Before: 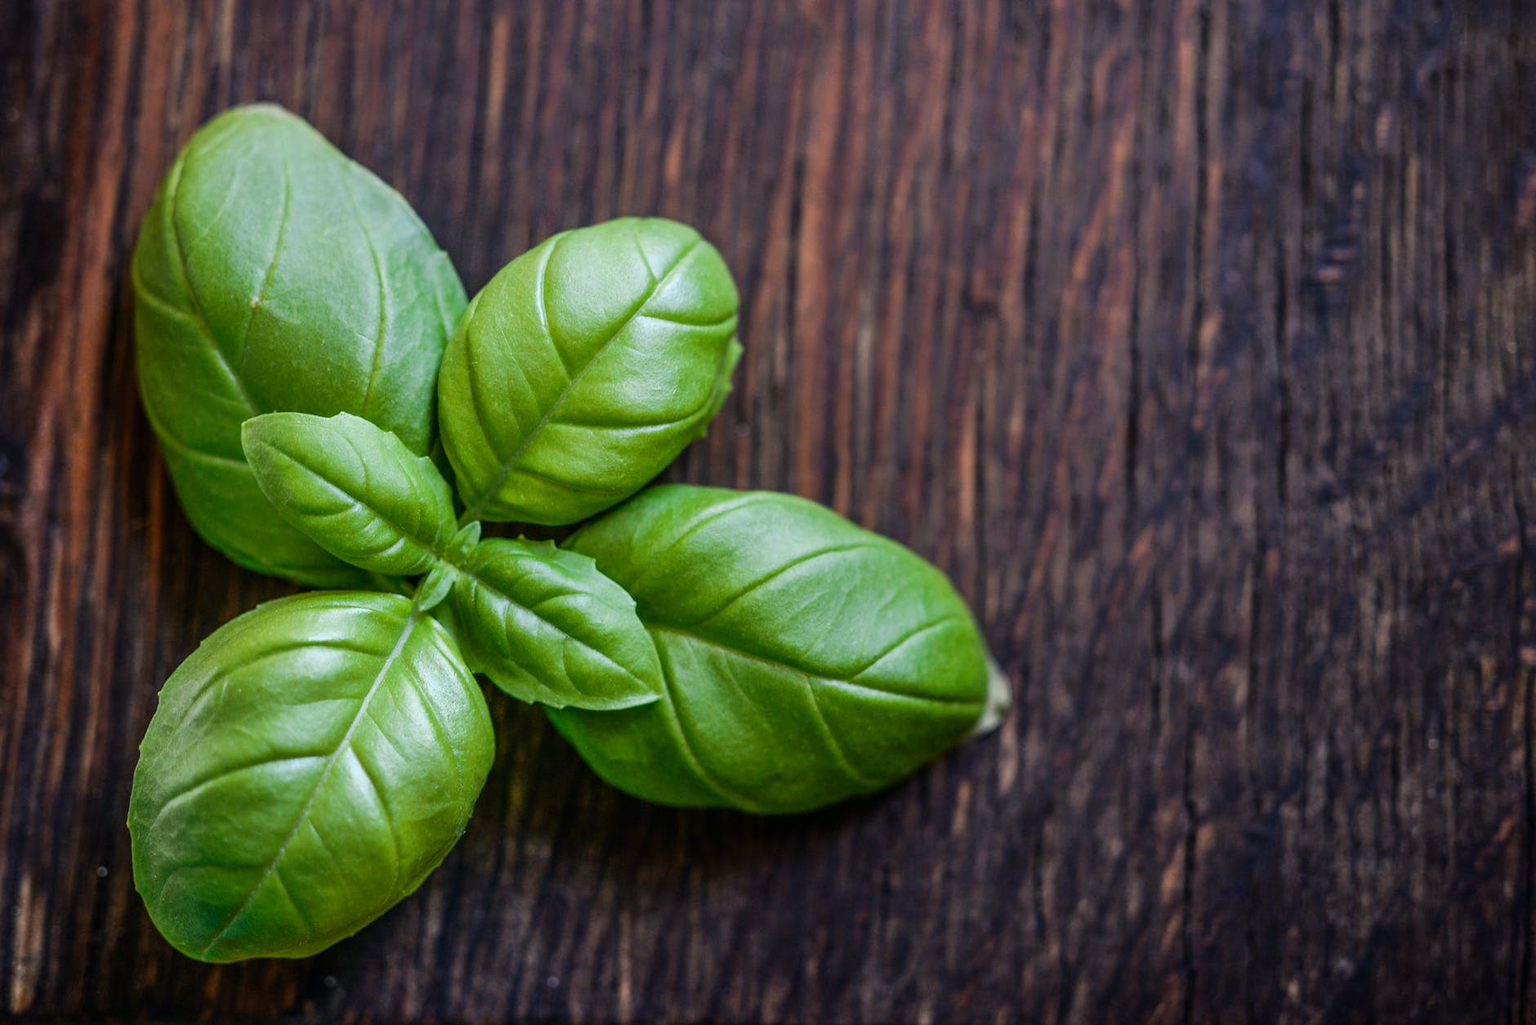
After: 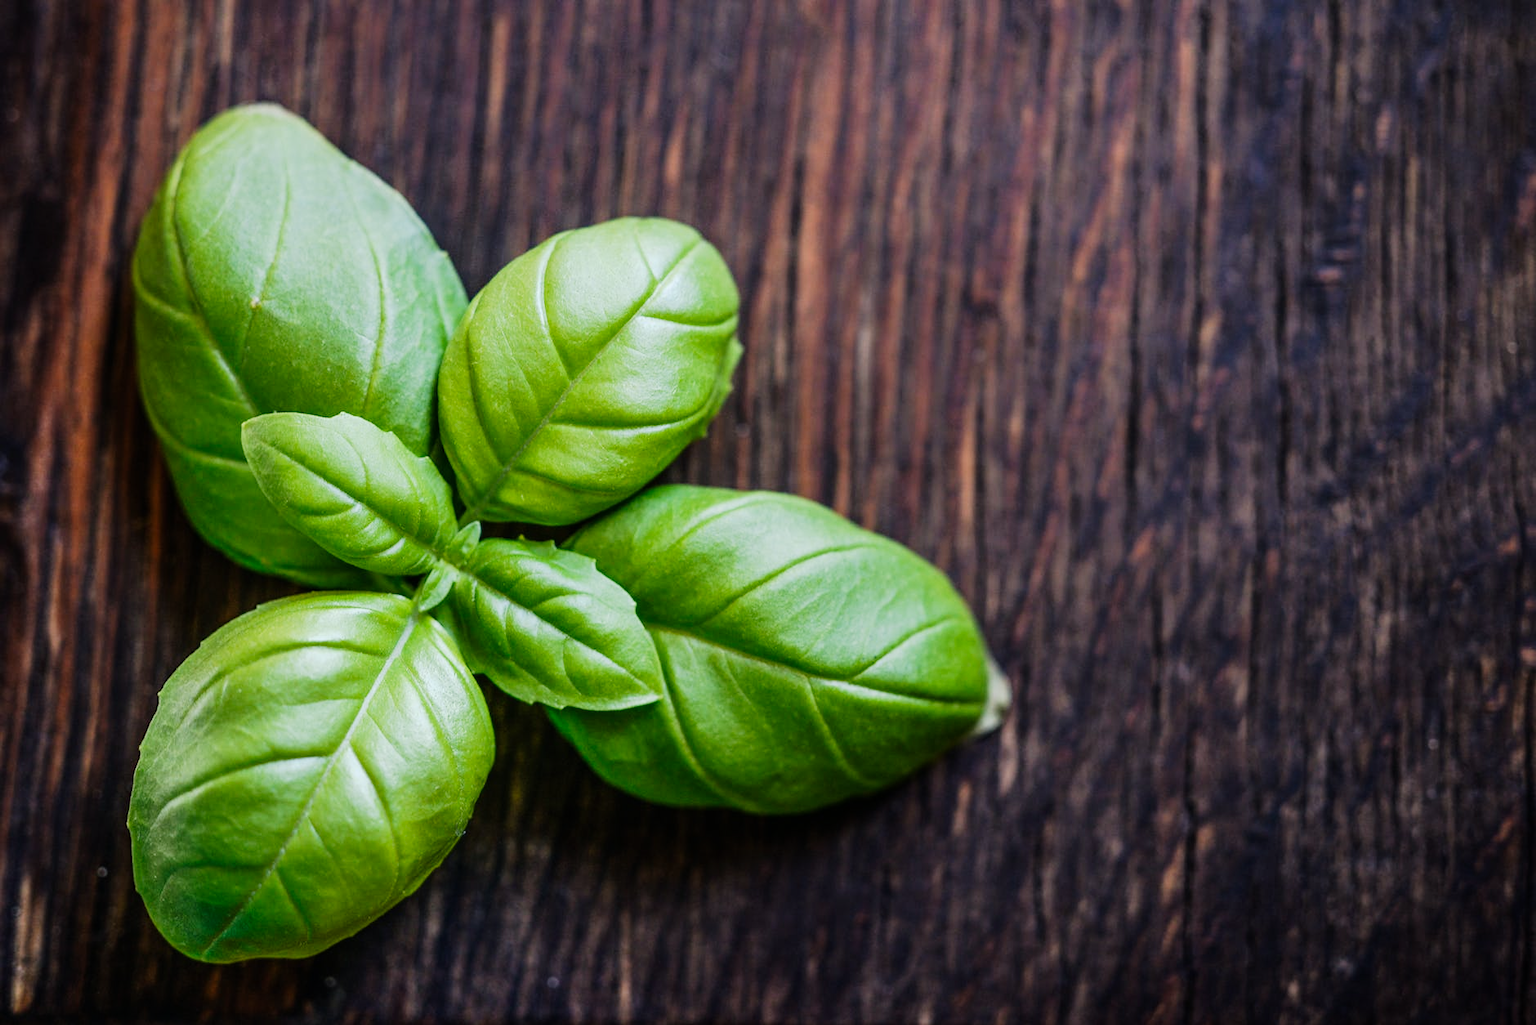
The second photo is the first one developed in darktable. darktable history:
tone equalizer: -8 EV -0.448 EV, -7 EV -0.366 EV, -6 EV -0.327 EV, -5 EV -0.197 EV, -3 EV 0.2 EV, -2 EV 0.345 EV, -1 EV 0.366 EV, +0 EV 0.436 EV, mask exposure compensation -0.494 EV
tone curve: curves: ch0 [(0, 0) (0.091, 0.074) (0.184, 0.168) (0.491, 0.519) (0.748, 0.765) (1, 0.919)]; ch1 [(0, 0) (0.179, 0.173) (0.322, 0.32) (0.424, 0.424) (0.502, 0.504) (0.56, 0.578) (0.631, 0.667) (0.777, 0.806) (1, 1)]; ch2 [(0, 0) (0.434, 0.447) (0.483, 0.487) (0.547, 0.564) (0.676, 0.673) (1, 1)], preserve colors none
